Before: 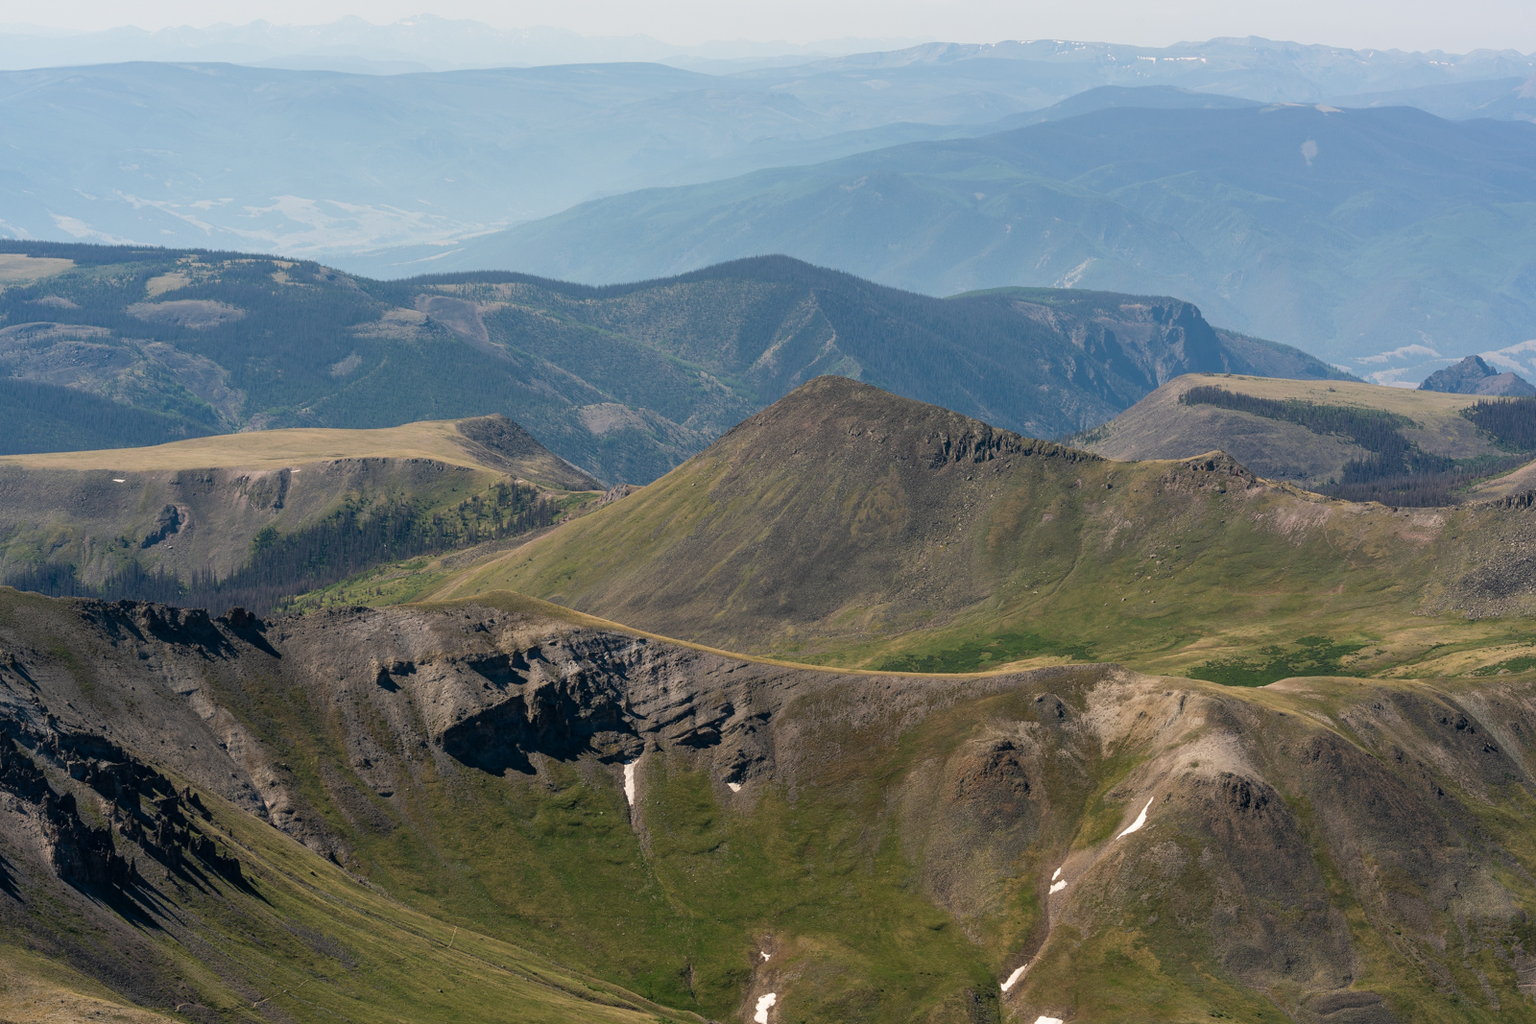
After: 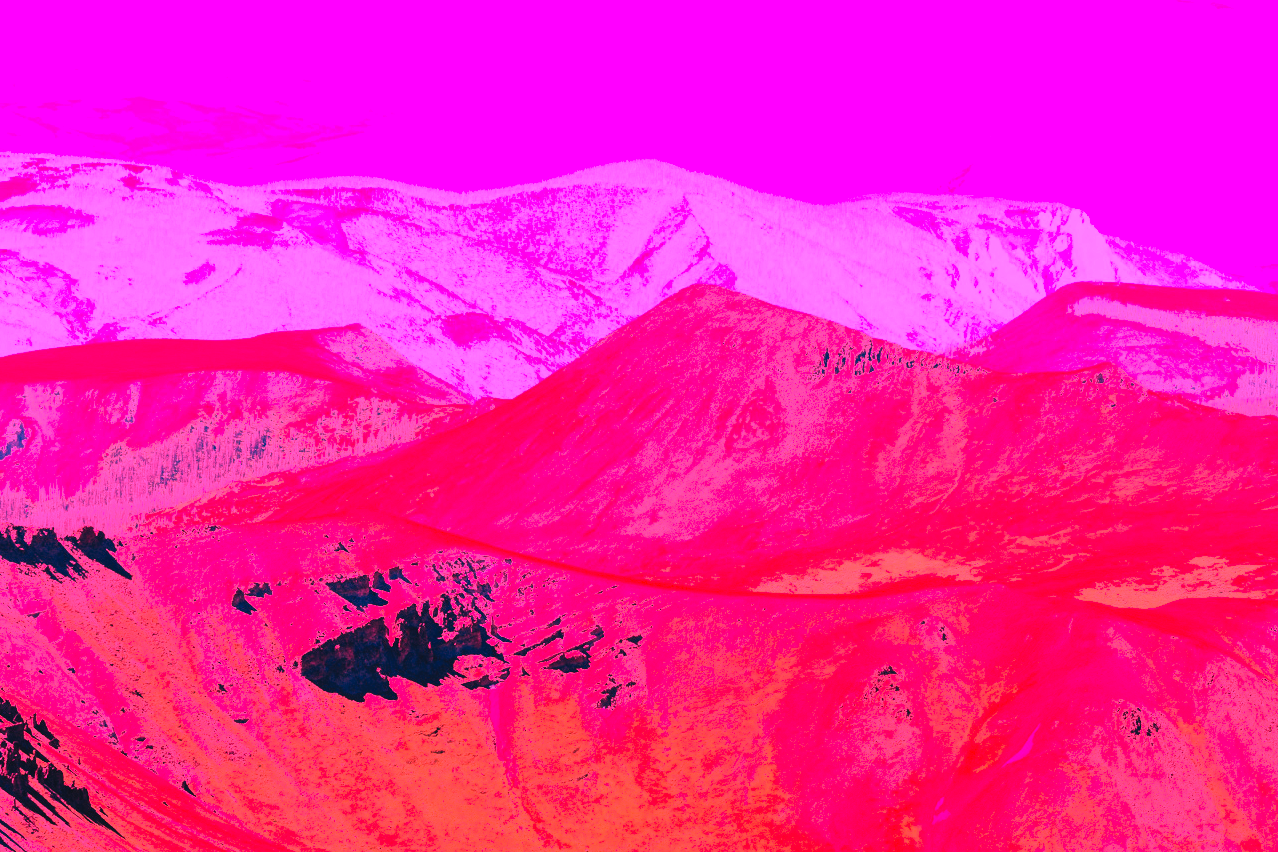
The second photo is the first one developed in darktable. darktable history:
contrast brightness saturation: contrast 0.2, brightness 0.16, saturation 0.22
levels: levels [0.016, 0.492, 0.969]
tone curve: curves: ch0 [(0, 0.038) (0.193, 0.212) (0.461, 0.502) (0.634, 0.709) (0.852, 0.89) (1, 0.967)]; ch1 [(0, 0) (0.35, 0.356) (0.45, 0.453) (0.504, 0.503) (0.532, 0.524) (0.558, 0.555) (0.735, 0.762) (1, 1)]; ch2 [(0, 0) (0.281, 0.266) (0.456, 0.469) (0.5, 0.5) (0.533, 0.545) (0.606, 0.598) (0.646, 0.654) (1, 1)], color space Lab, independent channels, preserve colors none
crop and rotate: left 10.071%, top 10.071%, right 10.02%, bottom 10.02%
white balance: red 4.26, blue 1.802
